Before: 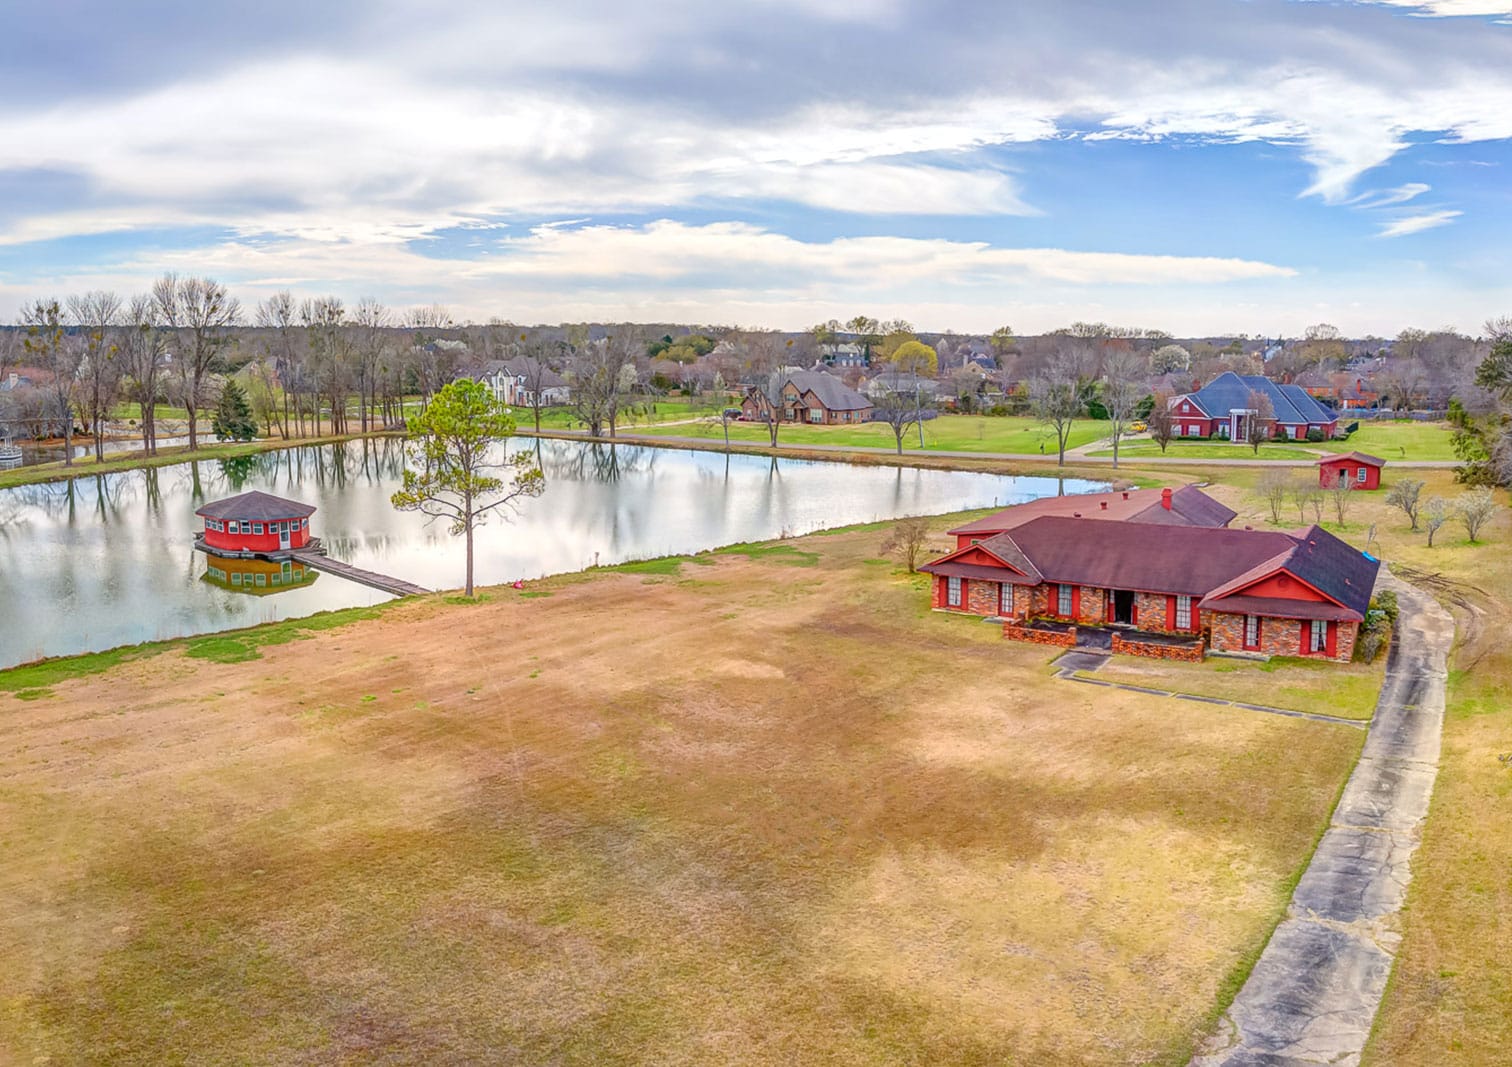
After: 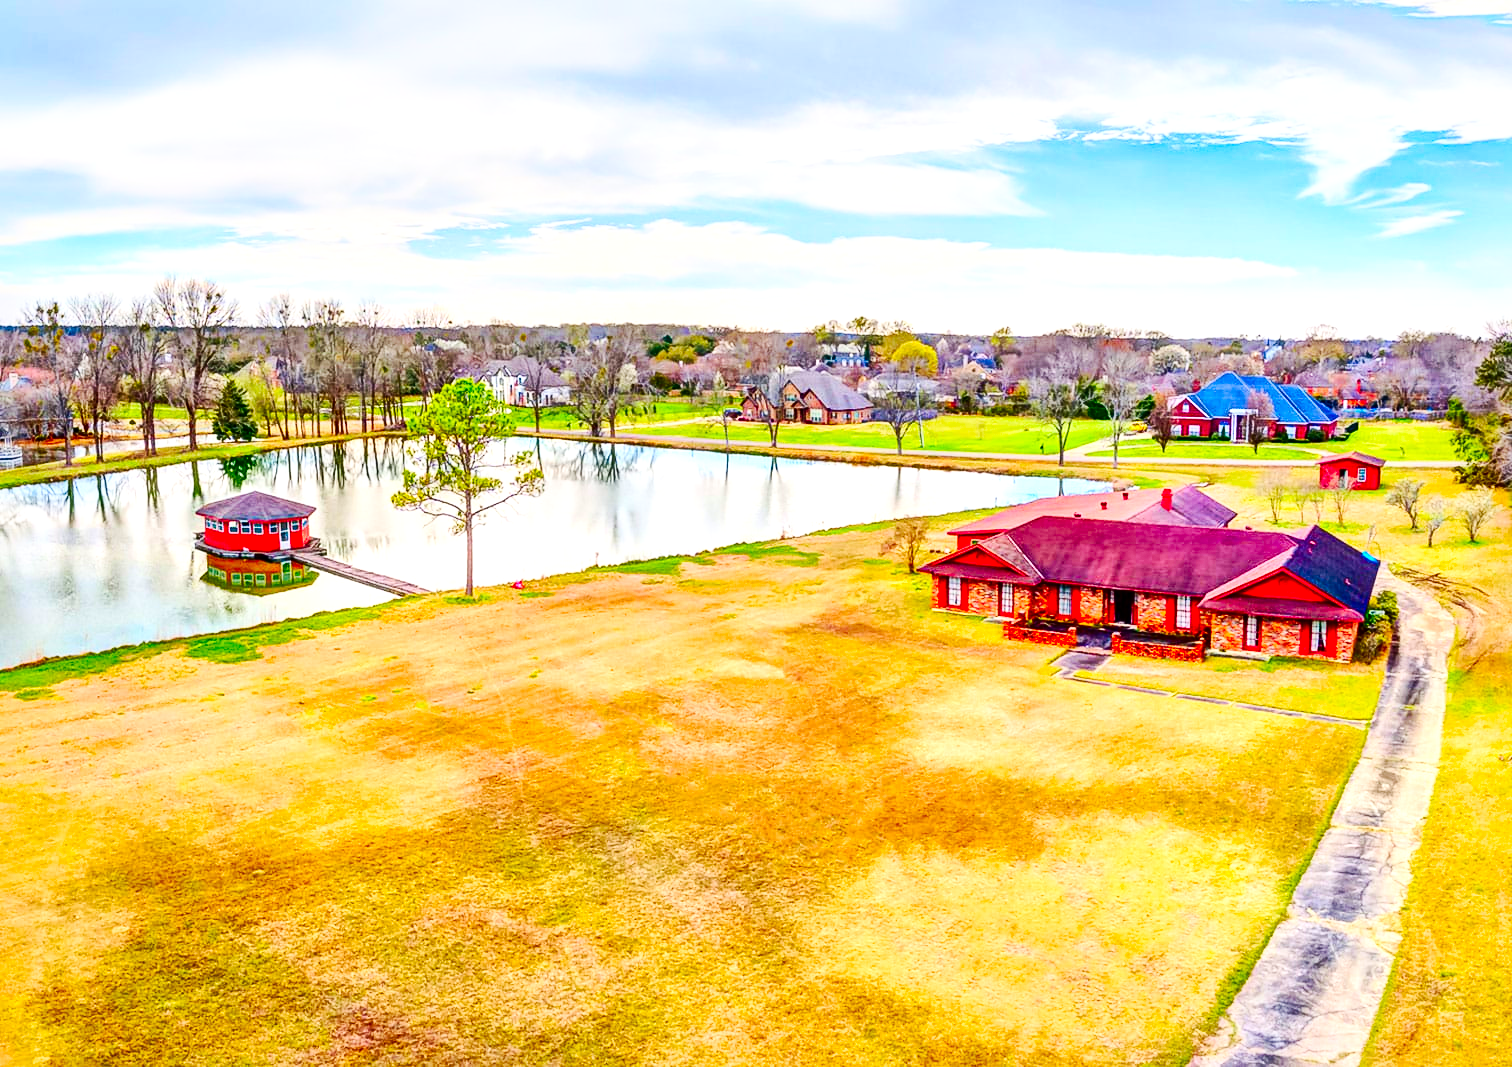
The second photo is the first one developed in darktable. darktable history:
contrast brightness saturation: contrast 0.26, brightness 0.02, saturation 0.87
base curve: curves: ch0 [(0, 0) (0.032, 0.025) (0.121, 0.166) (0.206, 0.329) (0.605, 0.79) (1, 1)], preserve colors none
local contrast: mode bilateral grid, contrast 25, coarseness 60, detail 151%, midtone range 0.2
